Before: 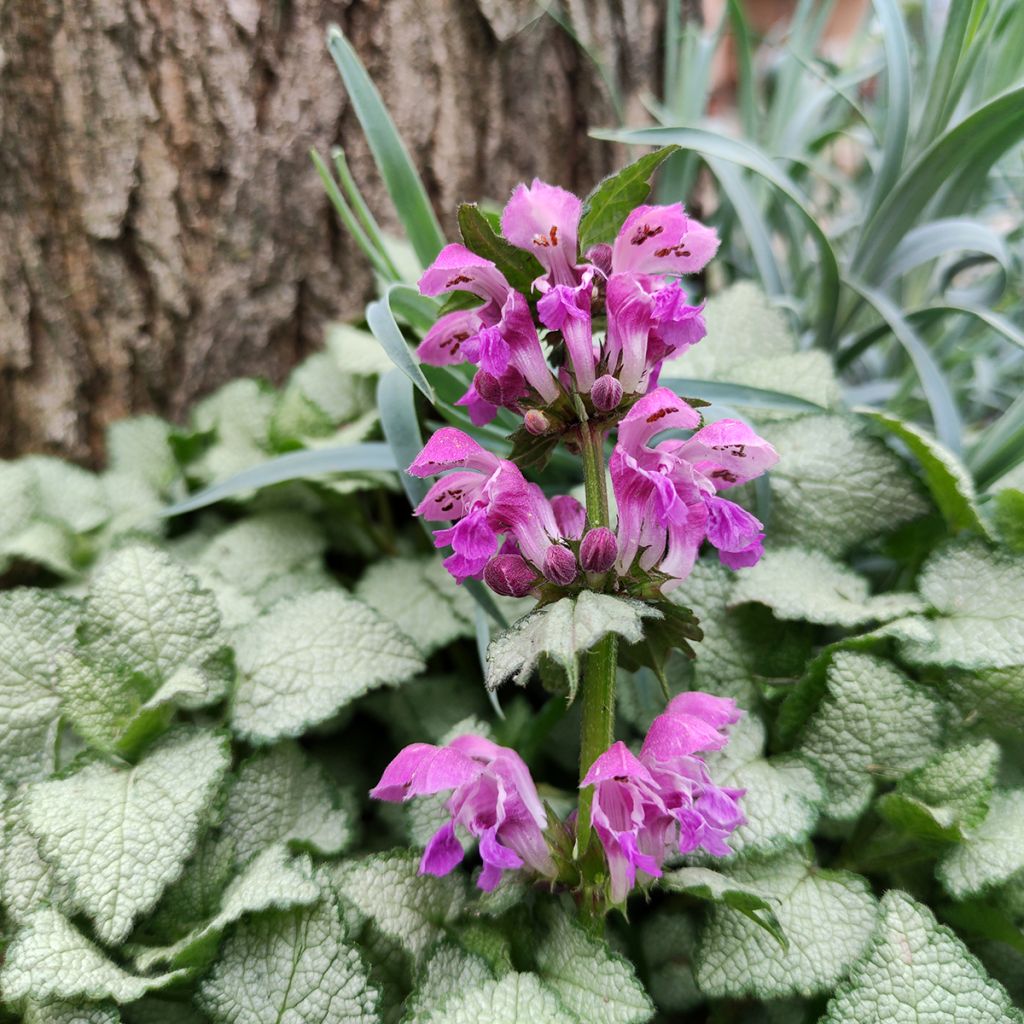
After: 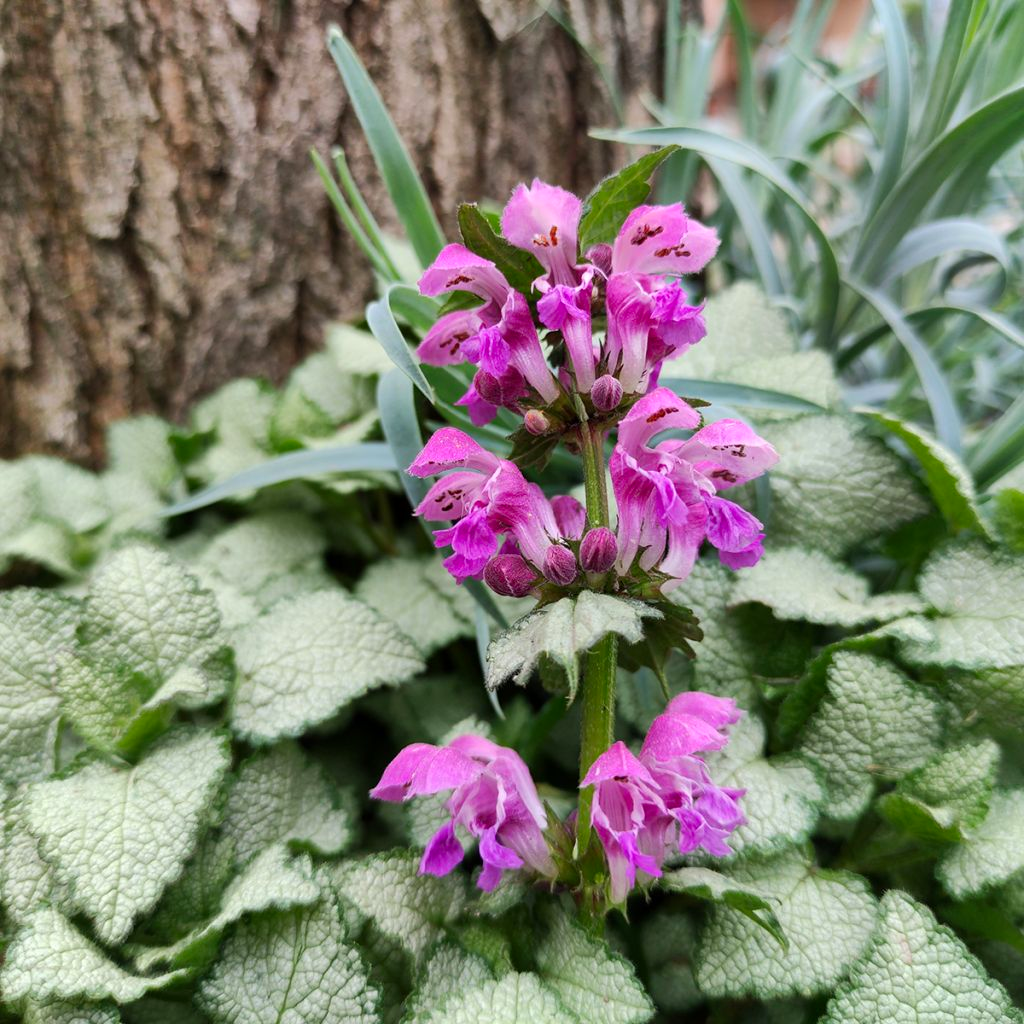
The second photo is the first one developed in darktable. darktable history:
contrast brightness saturation: saturation 0.125
